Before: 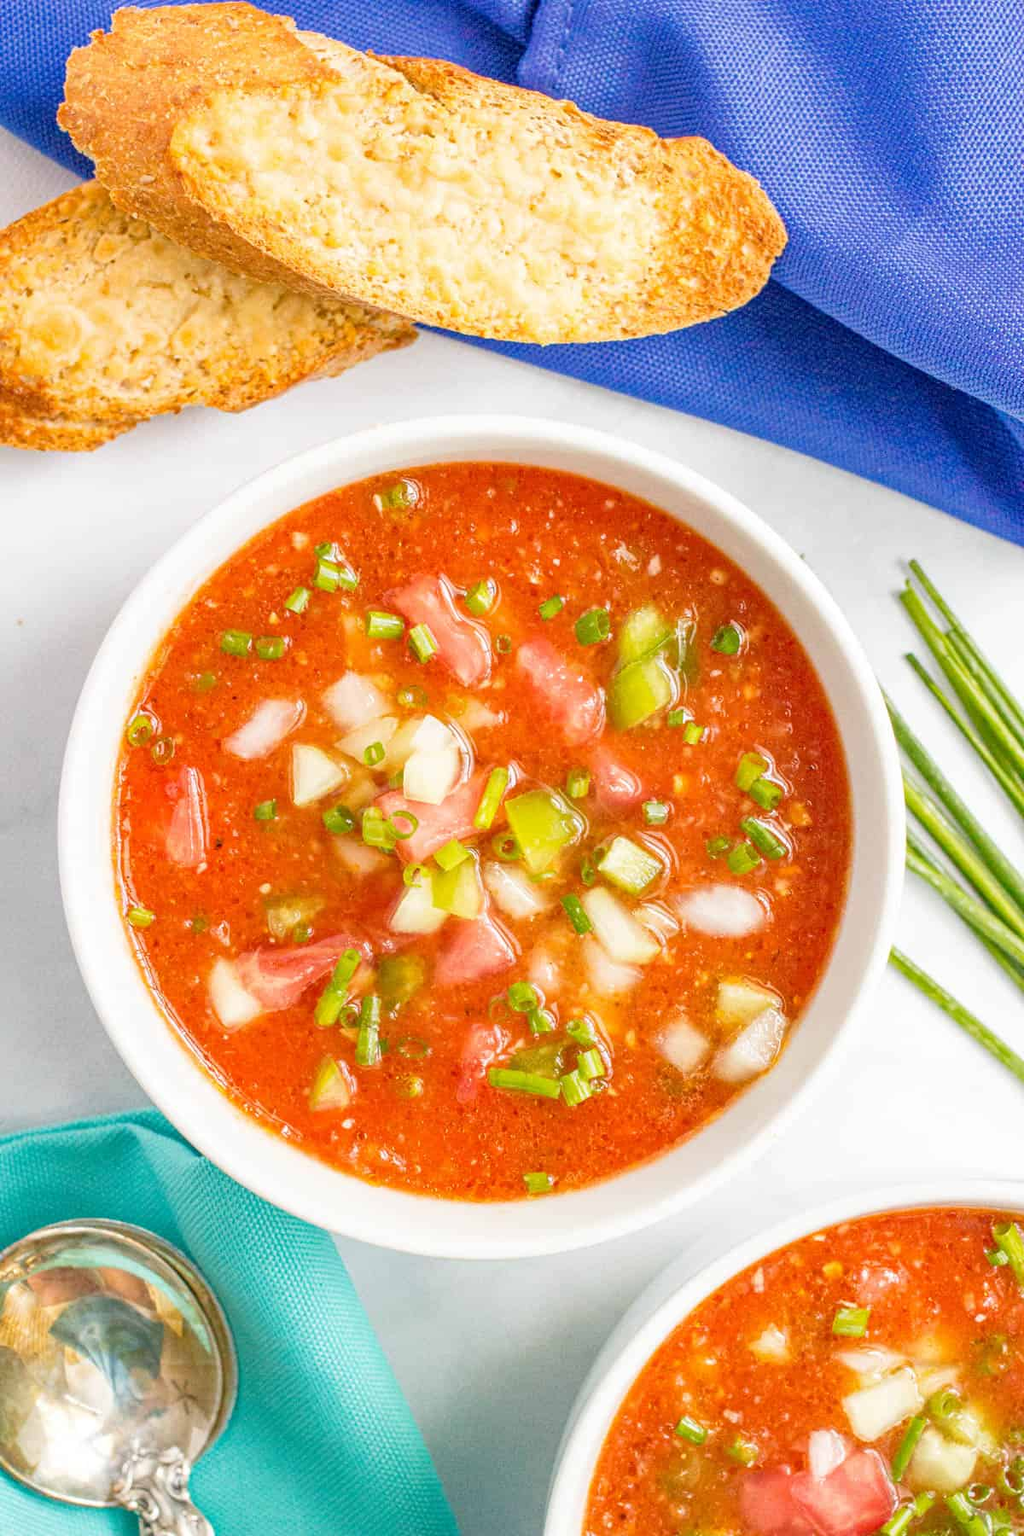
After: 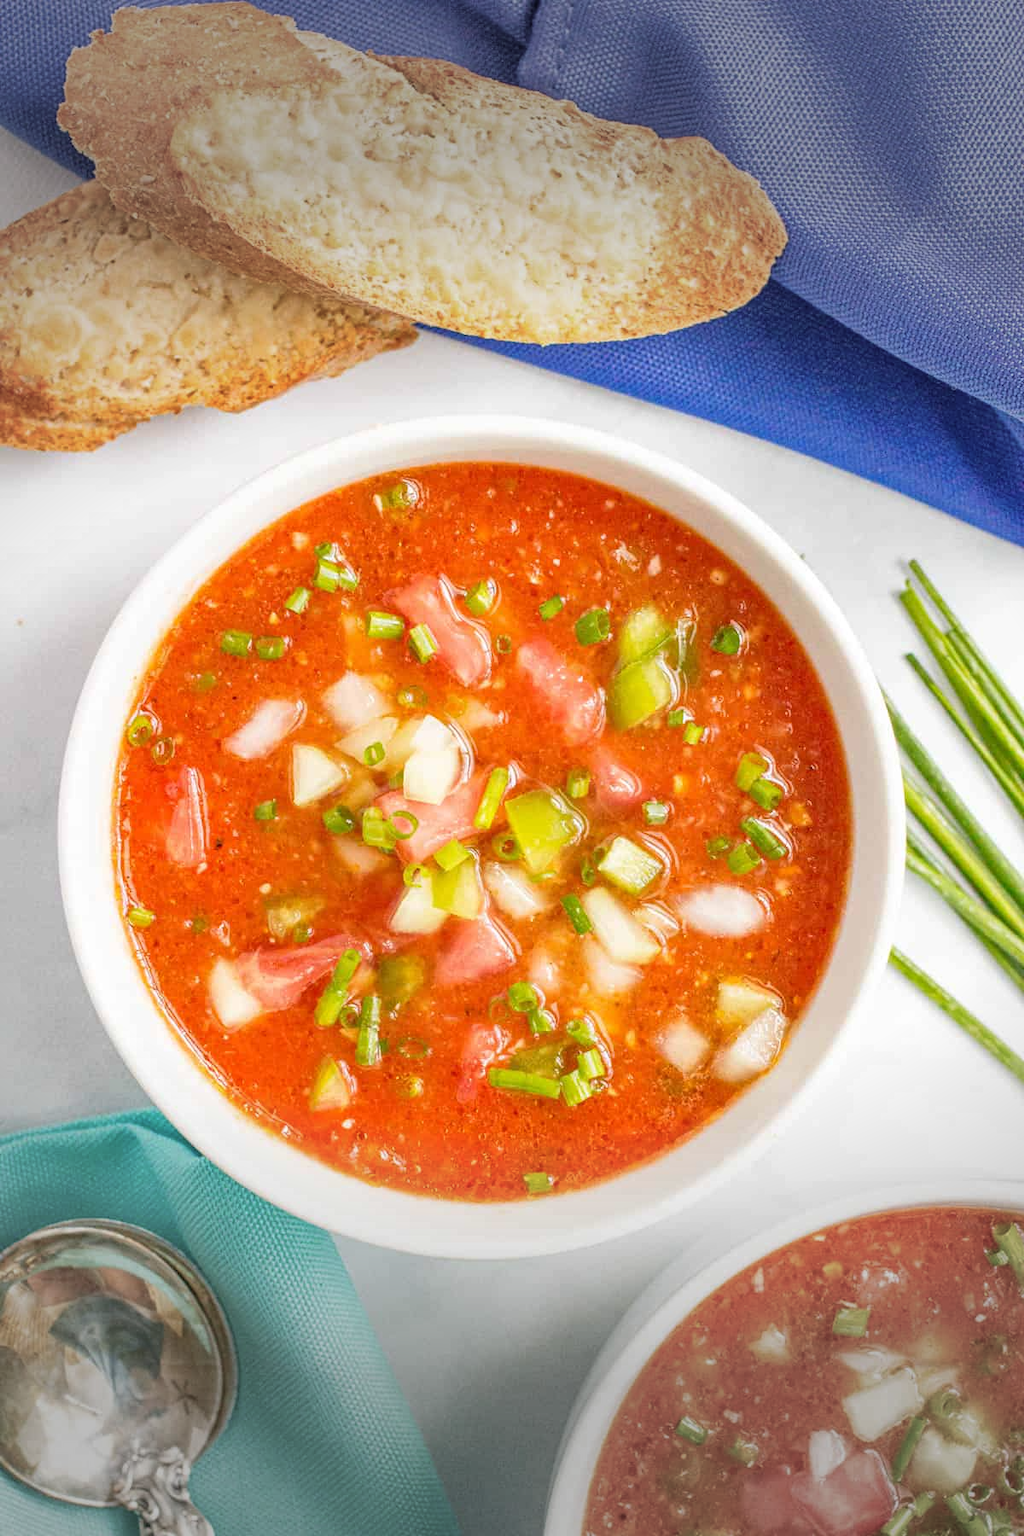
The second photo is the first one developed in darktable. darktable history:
vignetting: fall-off start 71.11%, width/height ratio 1.335
